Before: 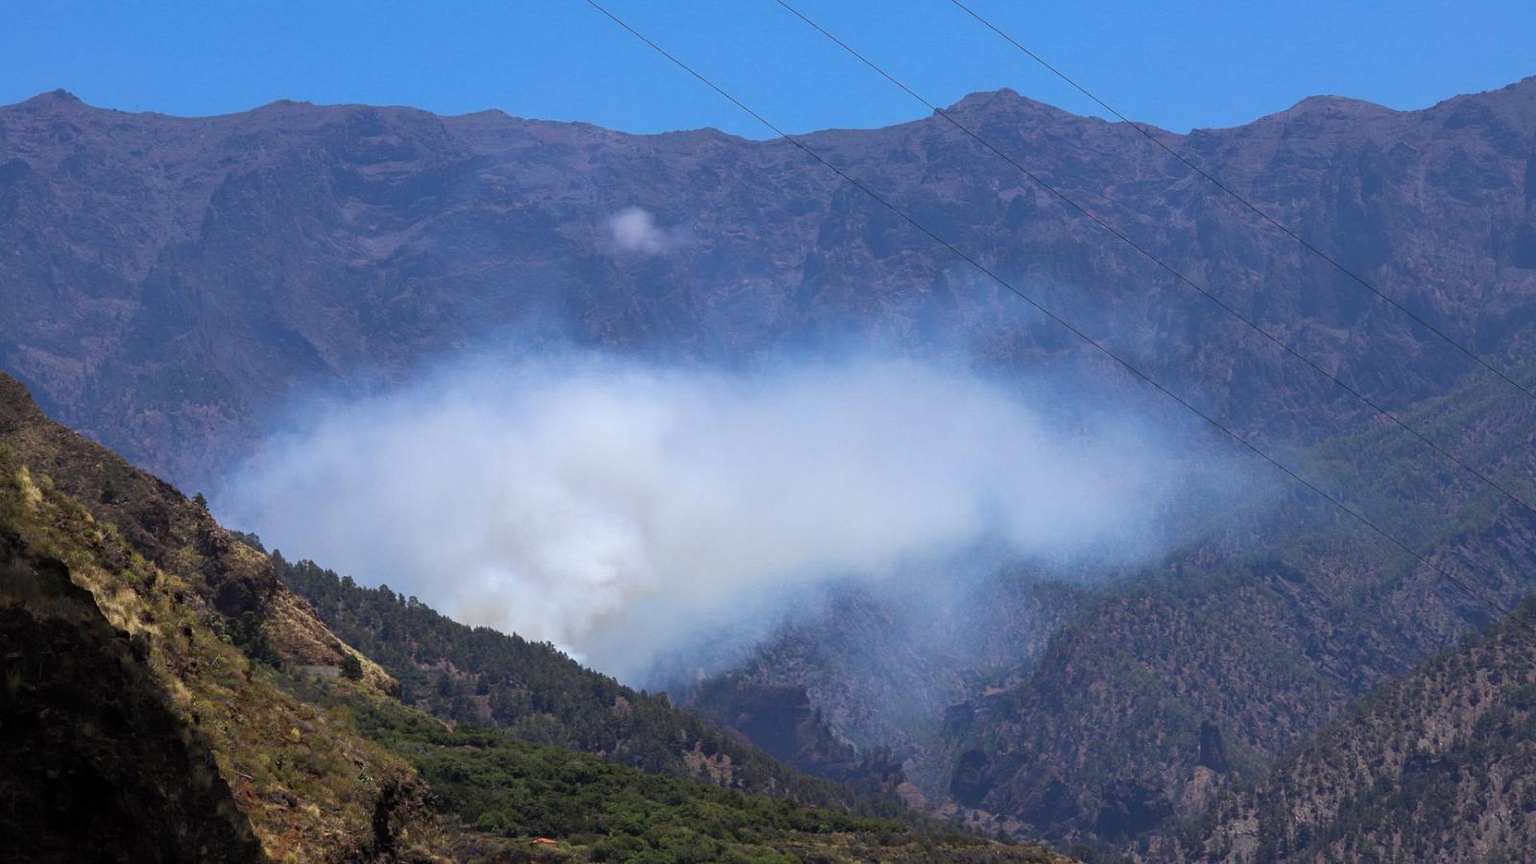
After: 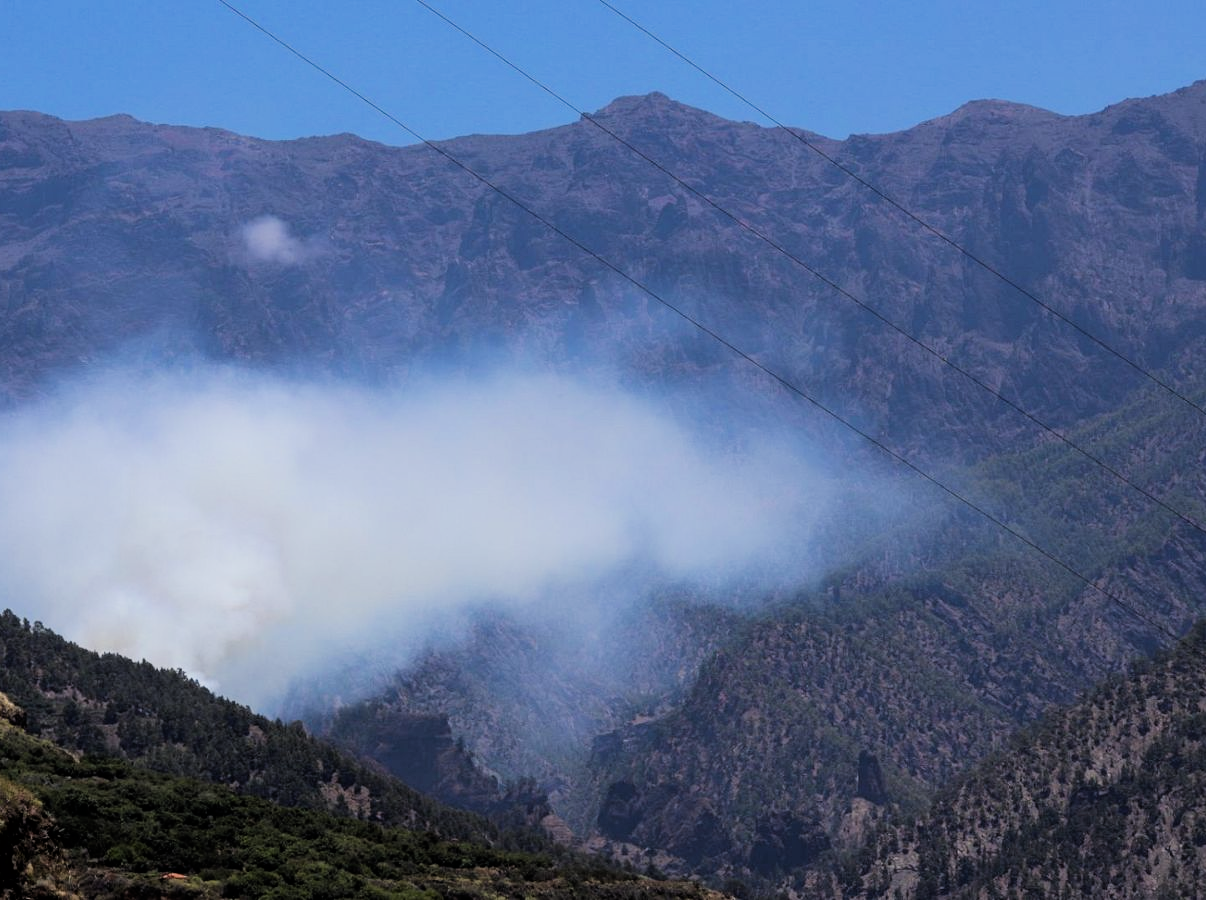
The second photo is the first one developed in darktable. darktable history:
crop and rotate: left 24.563%
filmic rgb: black relative exposure -5.14 EV, white relative exposure 3.99 EV, hardness 2.89, contrast 1.298
shadows and highlights: shadows 0.399, highlights 38.38
